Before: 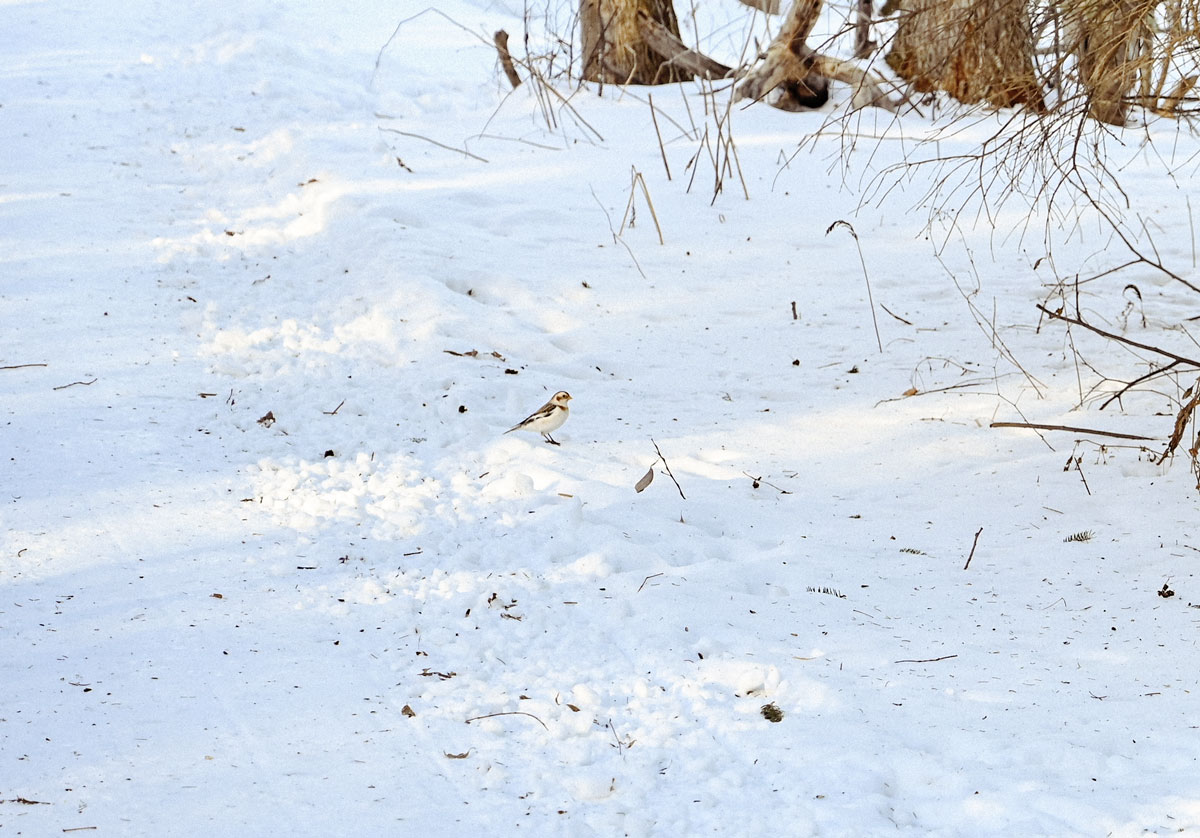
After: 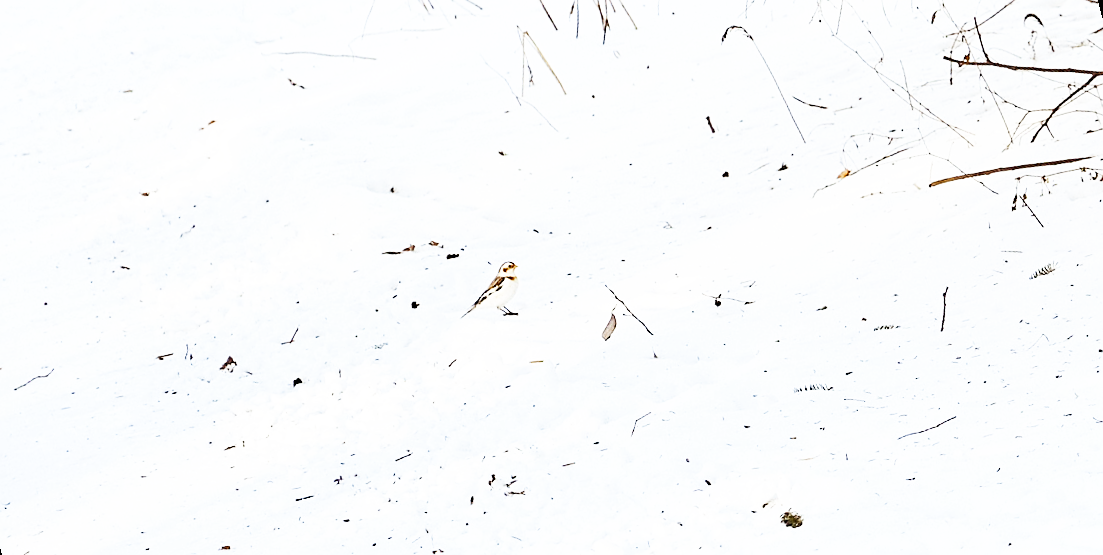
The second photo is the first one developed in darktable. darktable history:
sharpen: on, module defaults
white balance: emerald 1
rotate and perspective: rotation -14.8°, crop left 0.1, crop right 0.903, crop top 0.25, crop bottom 0.748
base curve: curves: ch0 [(0, 0) (0.007, 0.004) (0.027, 0.03) (0.046, 0.07) (0.207, 0.54) (0.442, 0.872) (0.673, 0.972) (1, 1)], preserve colors none
tone equalizer: -7 EV 0.15 EV, -6 EV 0.6 EV, -5 EV 1.15 EV, -4 EV 1.33 EV, -3 EV 1.15 EV, -2 EV 0.6 EV, -1 EV 0.15 EV, mask exposure compensation -0.5 EV
